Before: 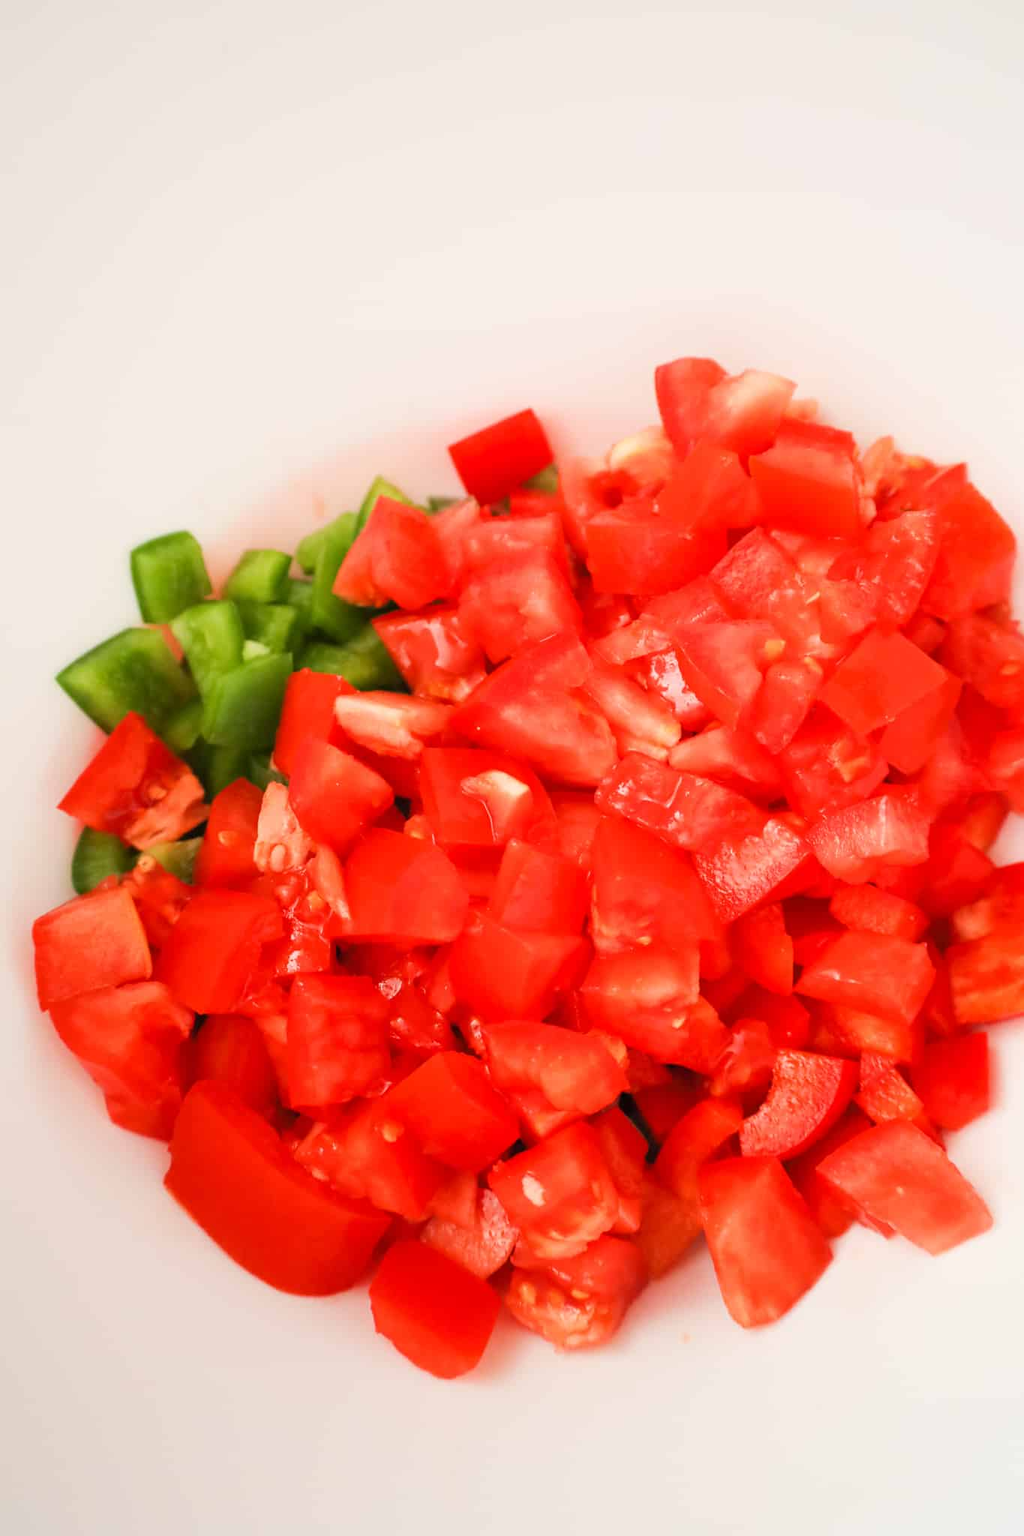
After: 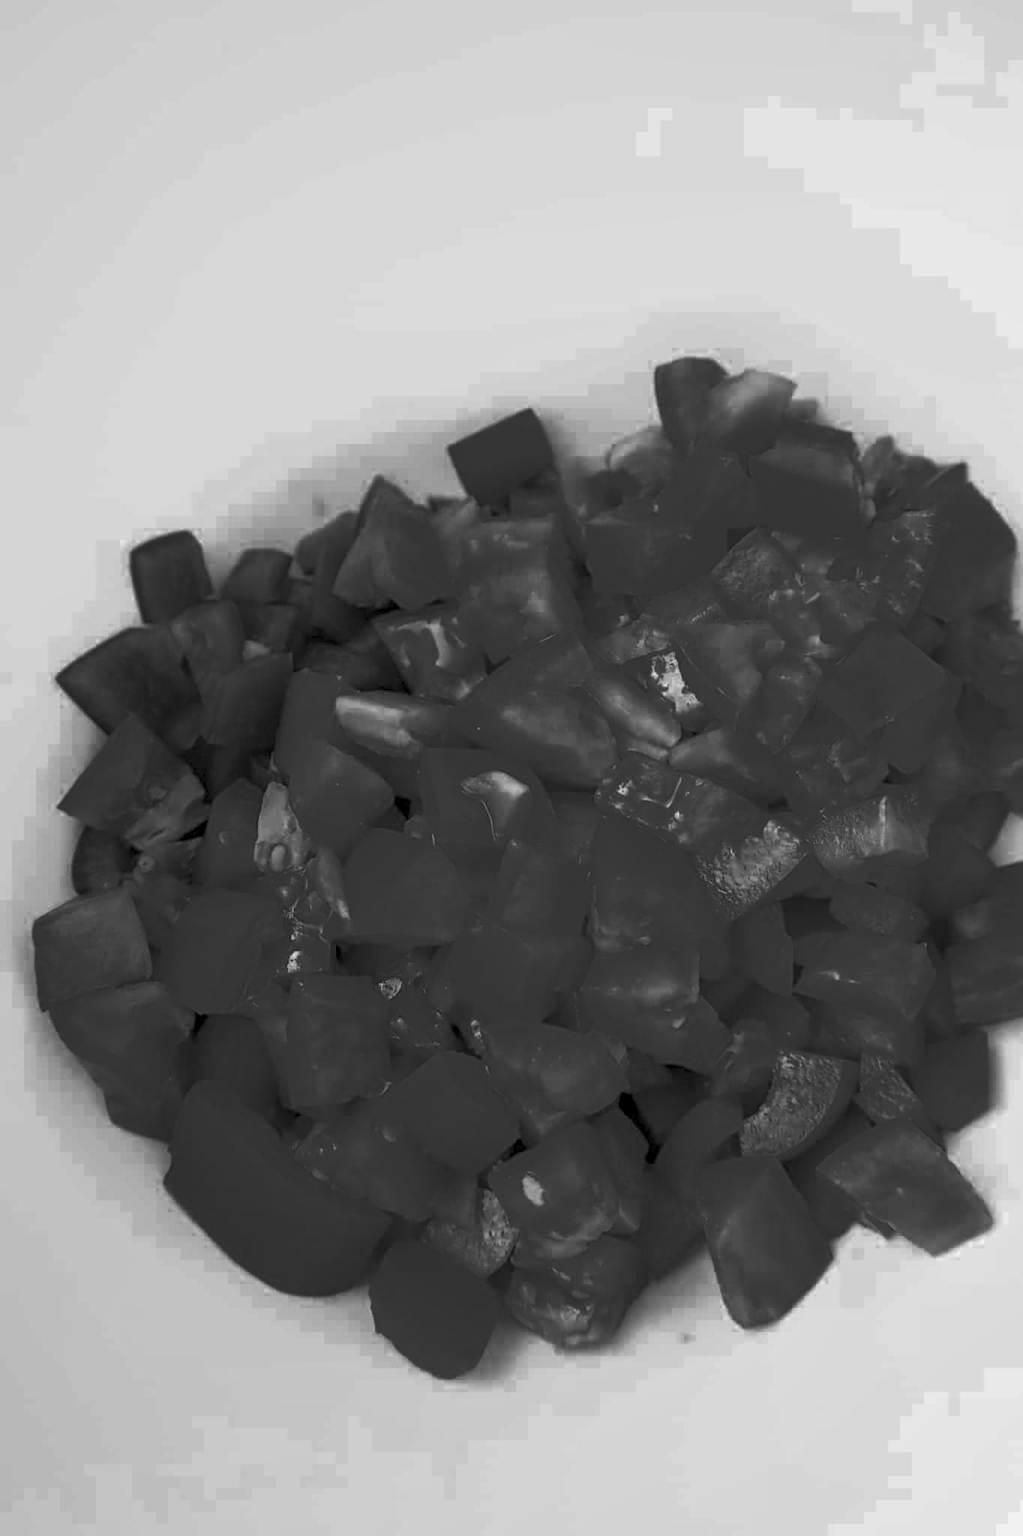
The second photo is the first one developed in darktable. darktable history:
color zones: curves: ch0 [(0.287, 0.048) (0.493, 0.484) (0.737, 0.816)]; ch1 [(0, 0) (0.143, 0) (0.286, 0) (0.429, 0) (0.571, 0) (0.714, 0) (0.857, 0)], mix 25.66%
sharpen: radius 2.684, amount 0.658
local contrast: on, module defaults
